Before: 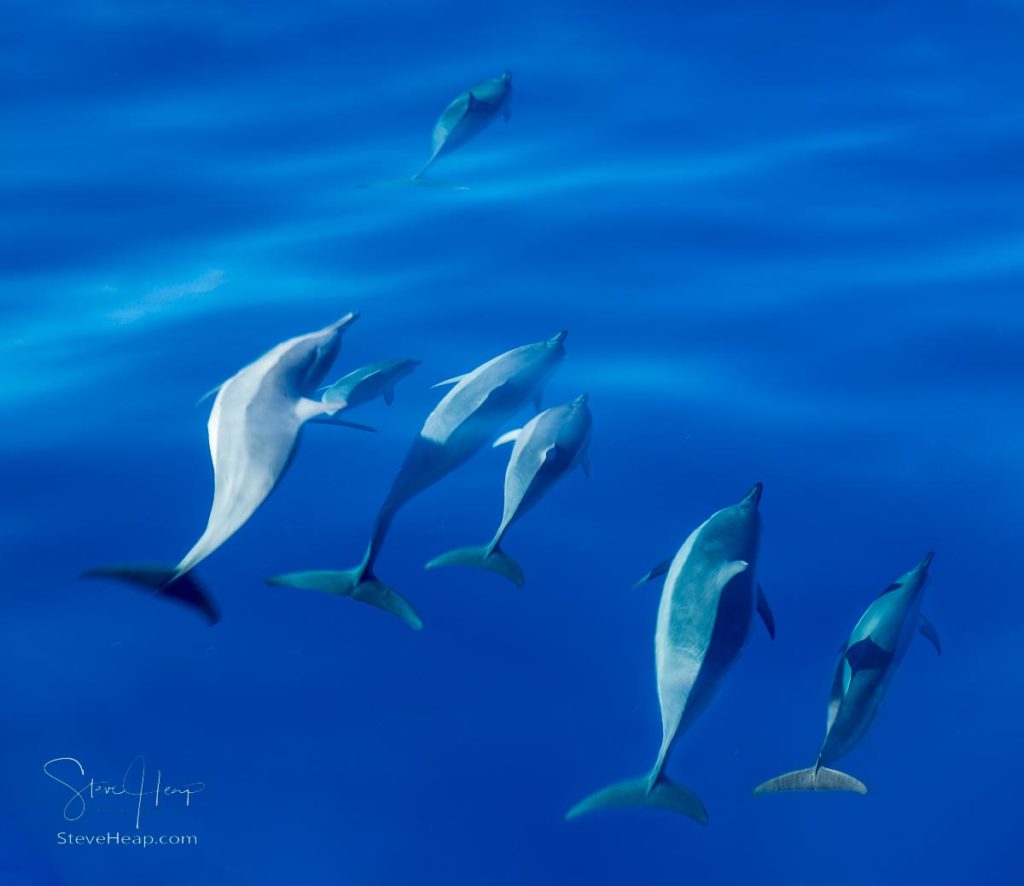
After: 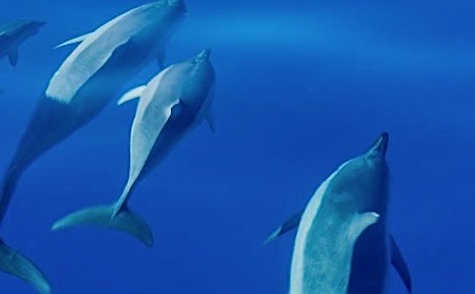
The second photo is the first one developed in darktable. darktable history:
tone equalizer: on, module defaults
shadows and highlights: shadows 49, highlights -41, soften with gaussian
rotate and perspective: rotation -1.68°, lens shift (vertical) -0.146, crop left 0.049, crop right 0.912, crop top 0.032, crop bottom 0.96
sharpen: on, module defaults
crop: left 36.607%, top 34.735%, right 13.146%, bottom 30.611%
exposure: black level correction 0, exposure 0.7 EV, compensate exposure bias true, compensate highlight preservation false
